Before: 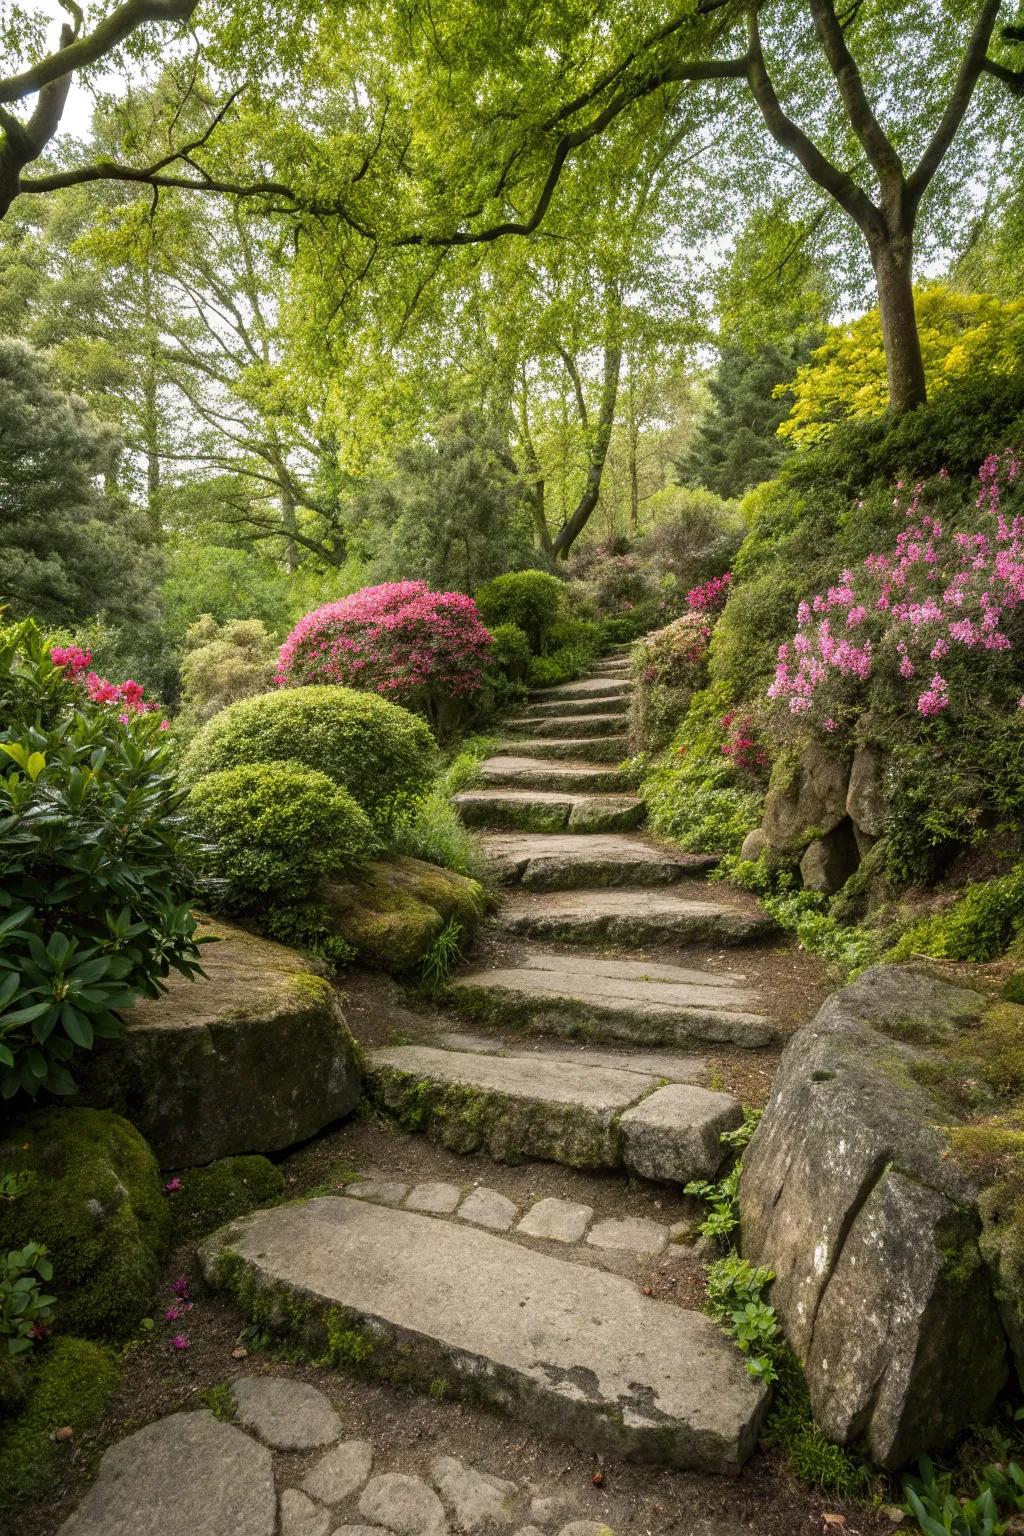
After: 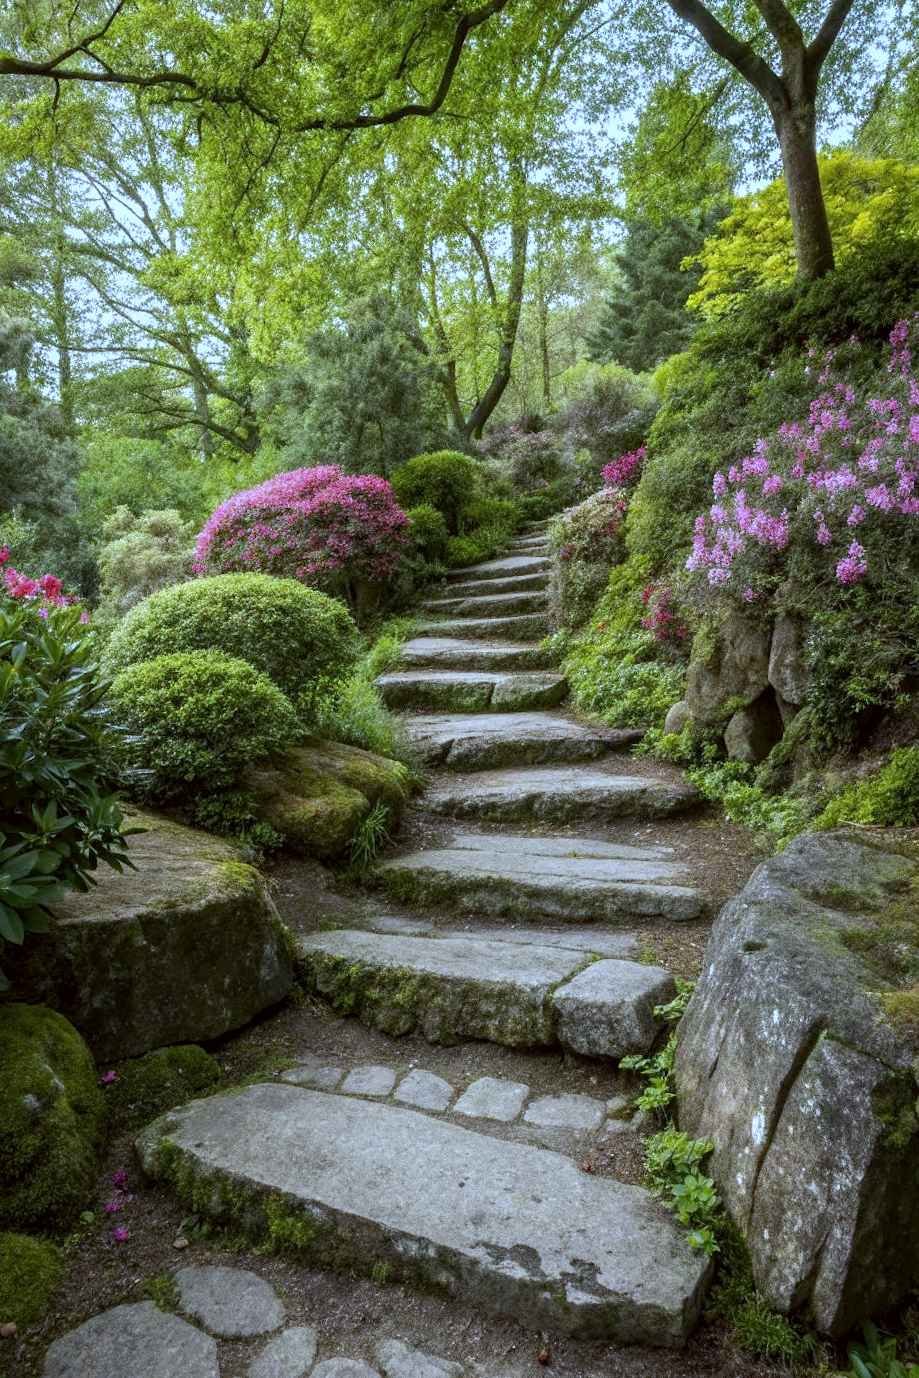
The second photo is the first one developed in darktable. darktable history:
tone curve: curves: ch0 [(0, 0) (0.003, 0.013) (0.011, 0.017) (0.025, 0.028) (0.044, 0.049) (0.069, 0.07) (0.1, 0.103) (0.136, 0.143) (0.177, 0.186) (0.224, 0.232) (0.277, 0.282) (0.335, 0.333) (0.399, 0.405) (0.468, 0.477) (0.543, 0.54) (0.623, 0.627) (0.709, 0.709) (0.801, 0.798) (0.898, 0.902) (1, 1)], preserve colors none
color correction: highlights a* -2.73, highlights b* -2.09, shadows a* 2.41, shadows b* 2.73
white balance: red 0.871, blue 1.249
local contrast: highlights 100%, shadows 100%, detail 120%, midtone range 0.2
crop and rotate: angle 1.96°, left 5.673%, top 5.673%
